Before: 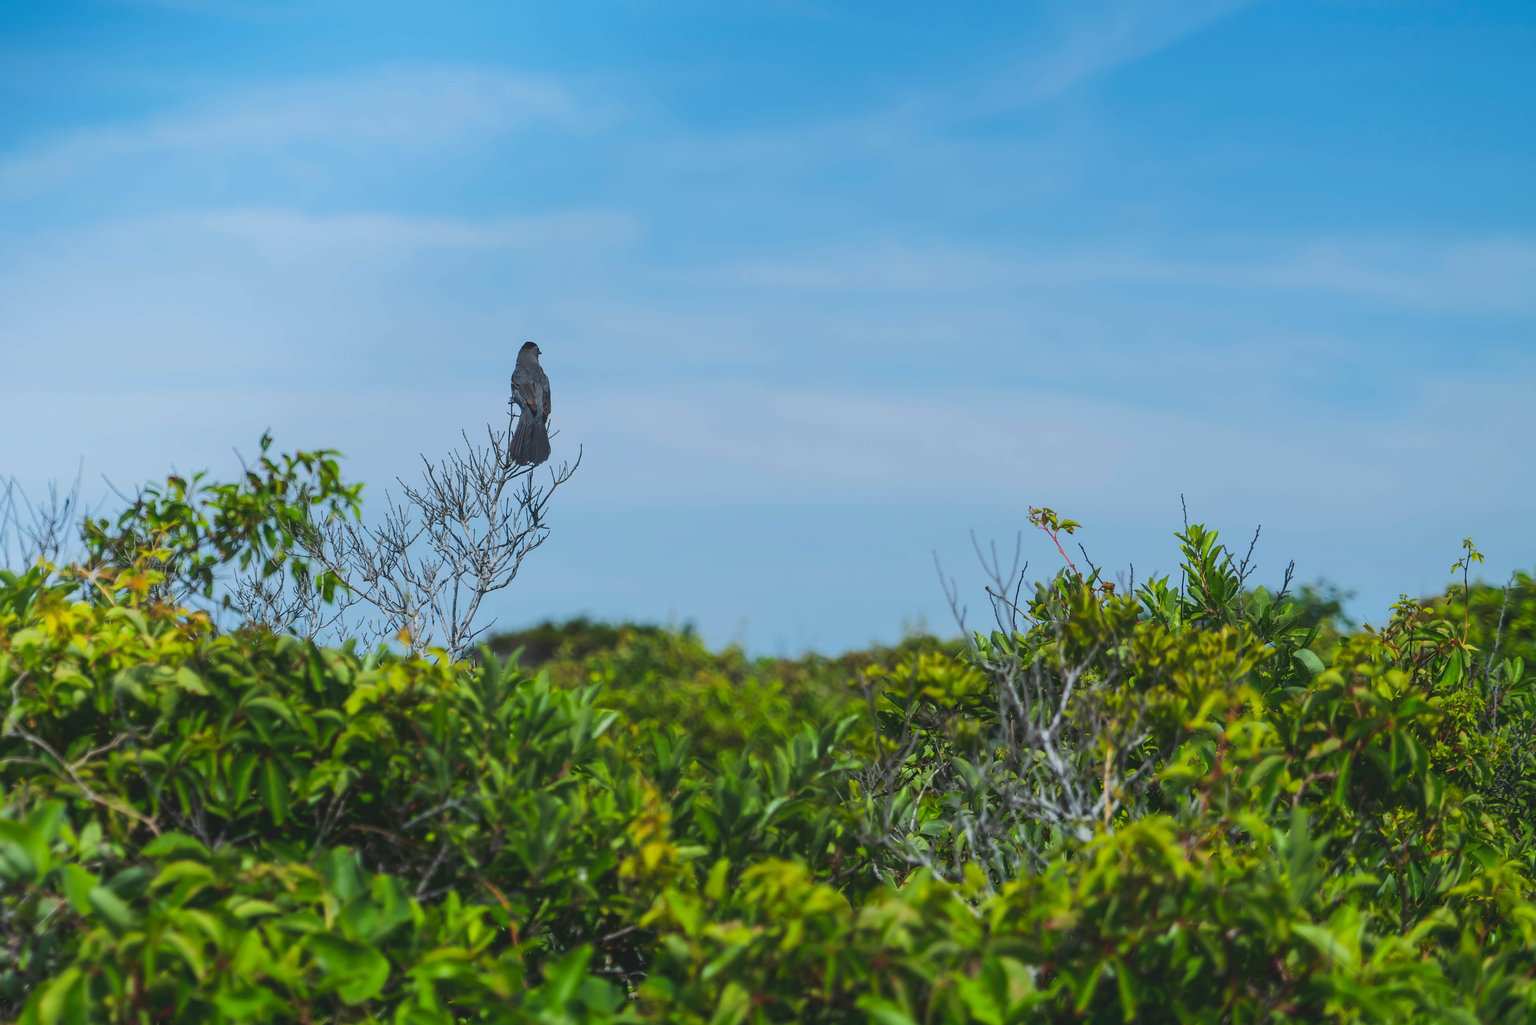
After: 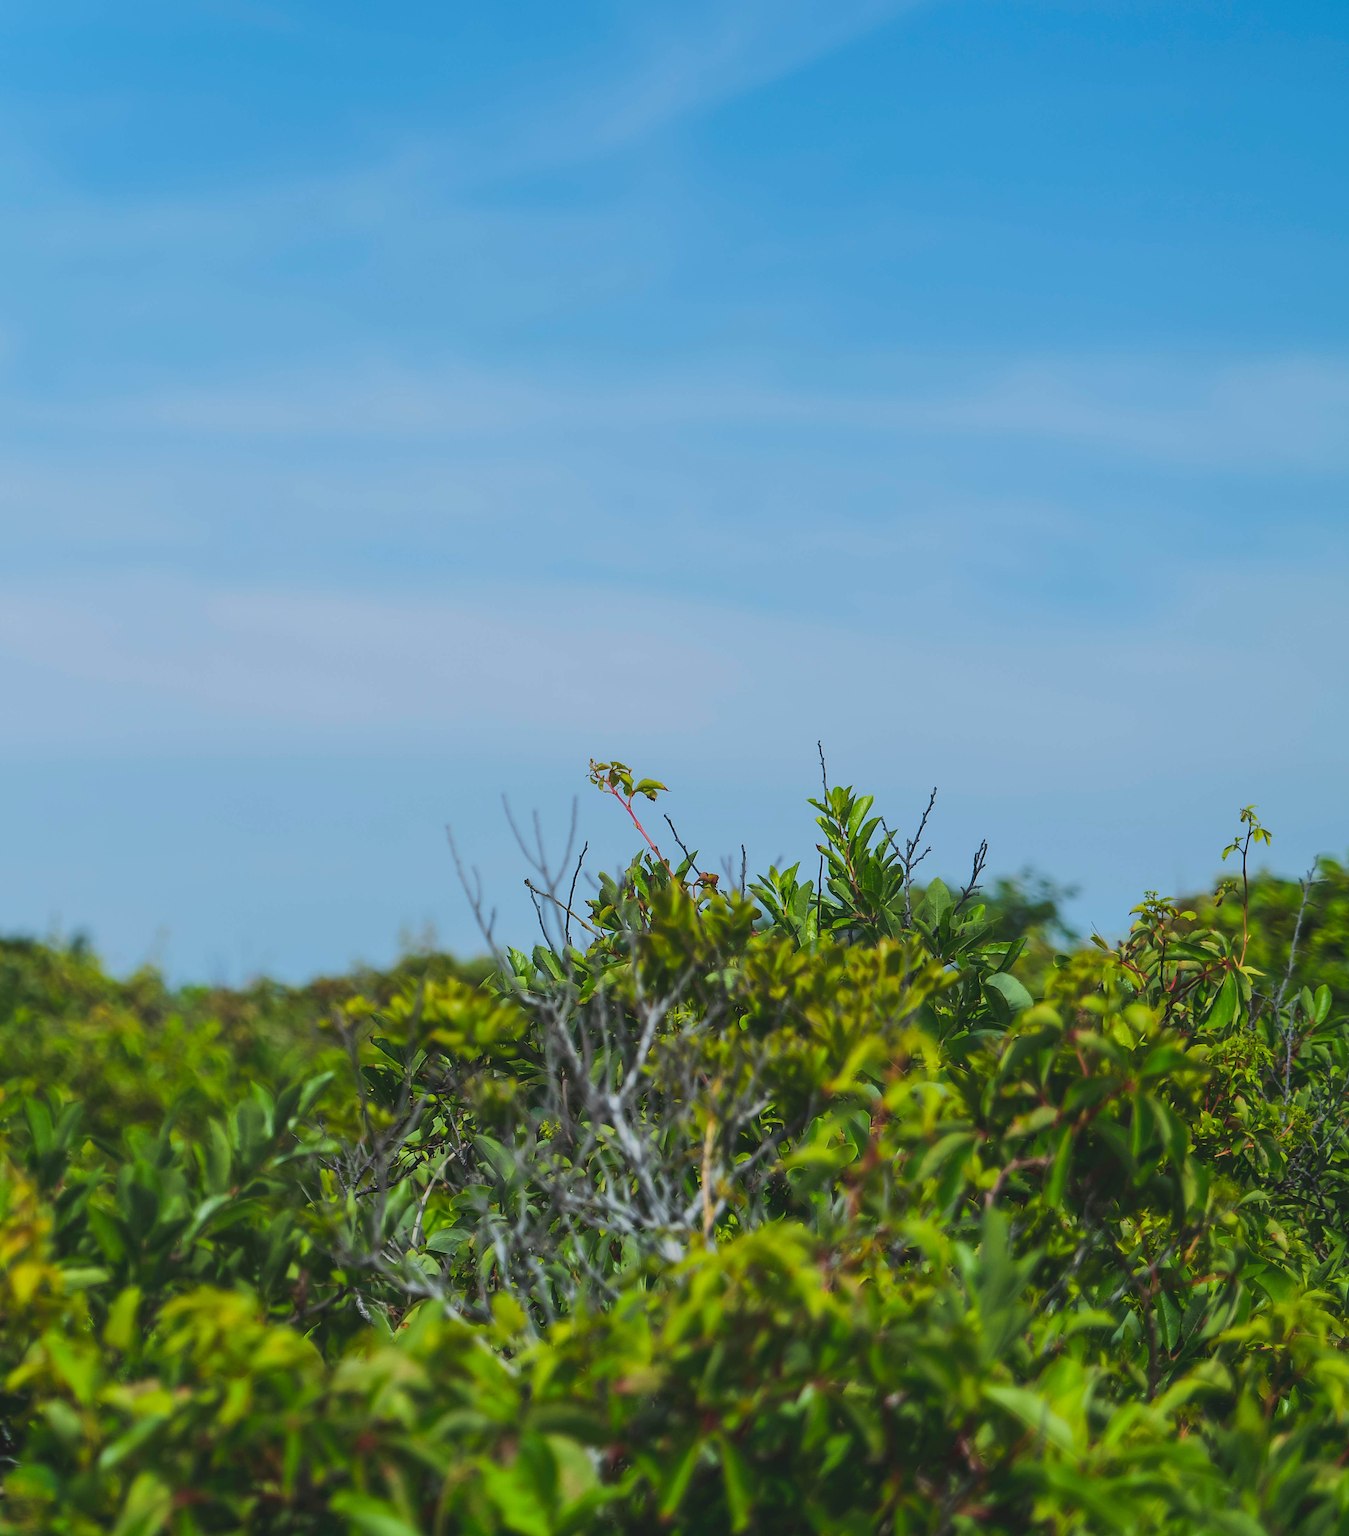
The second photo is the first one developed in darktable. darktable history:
crop: left 41.402%
sharpen: on, module defaults
